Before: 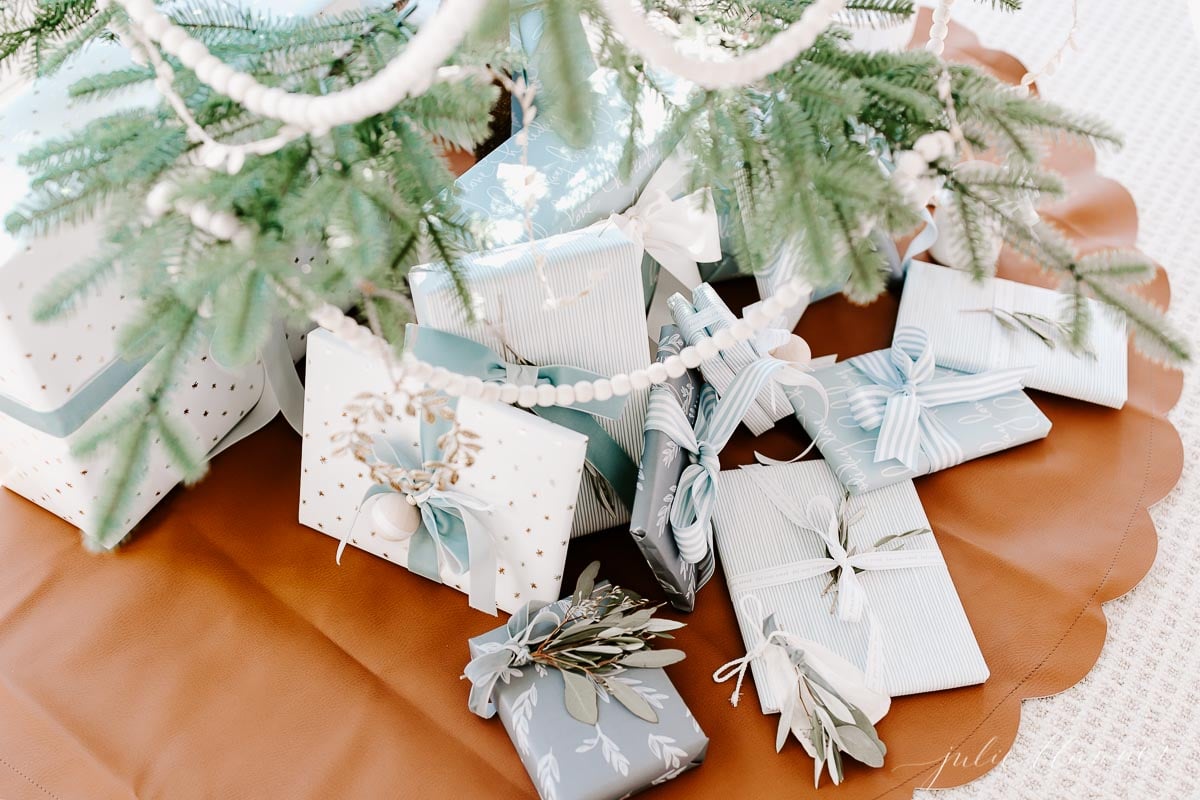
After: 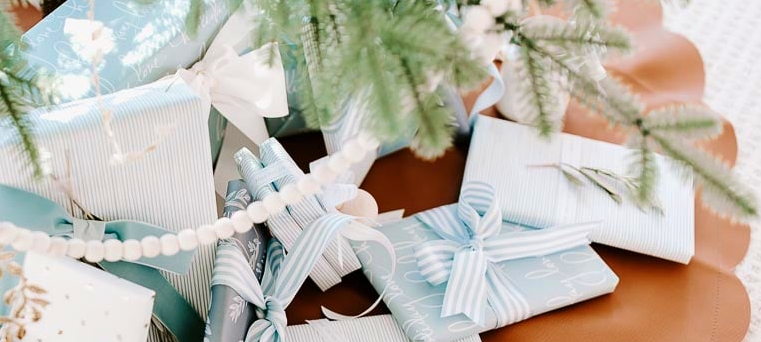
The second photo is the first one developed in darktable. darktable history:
crop: left 36.096%, top 18.205%, right 0.438%, bottom 39.024%
velvia: on, module defaults
